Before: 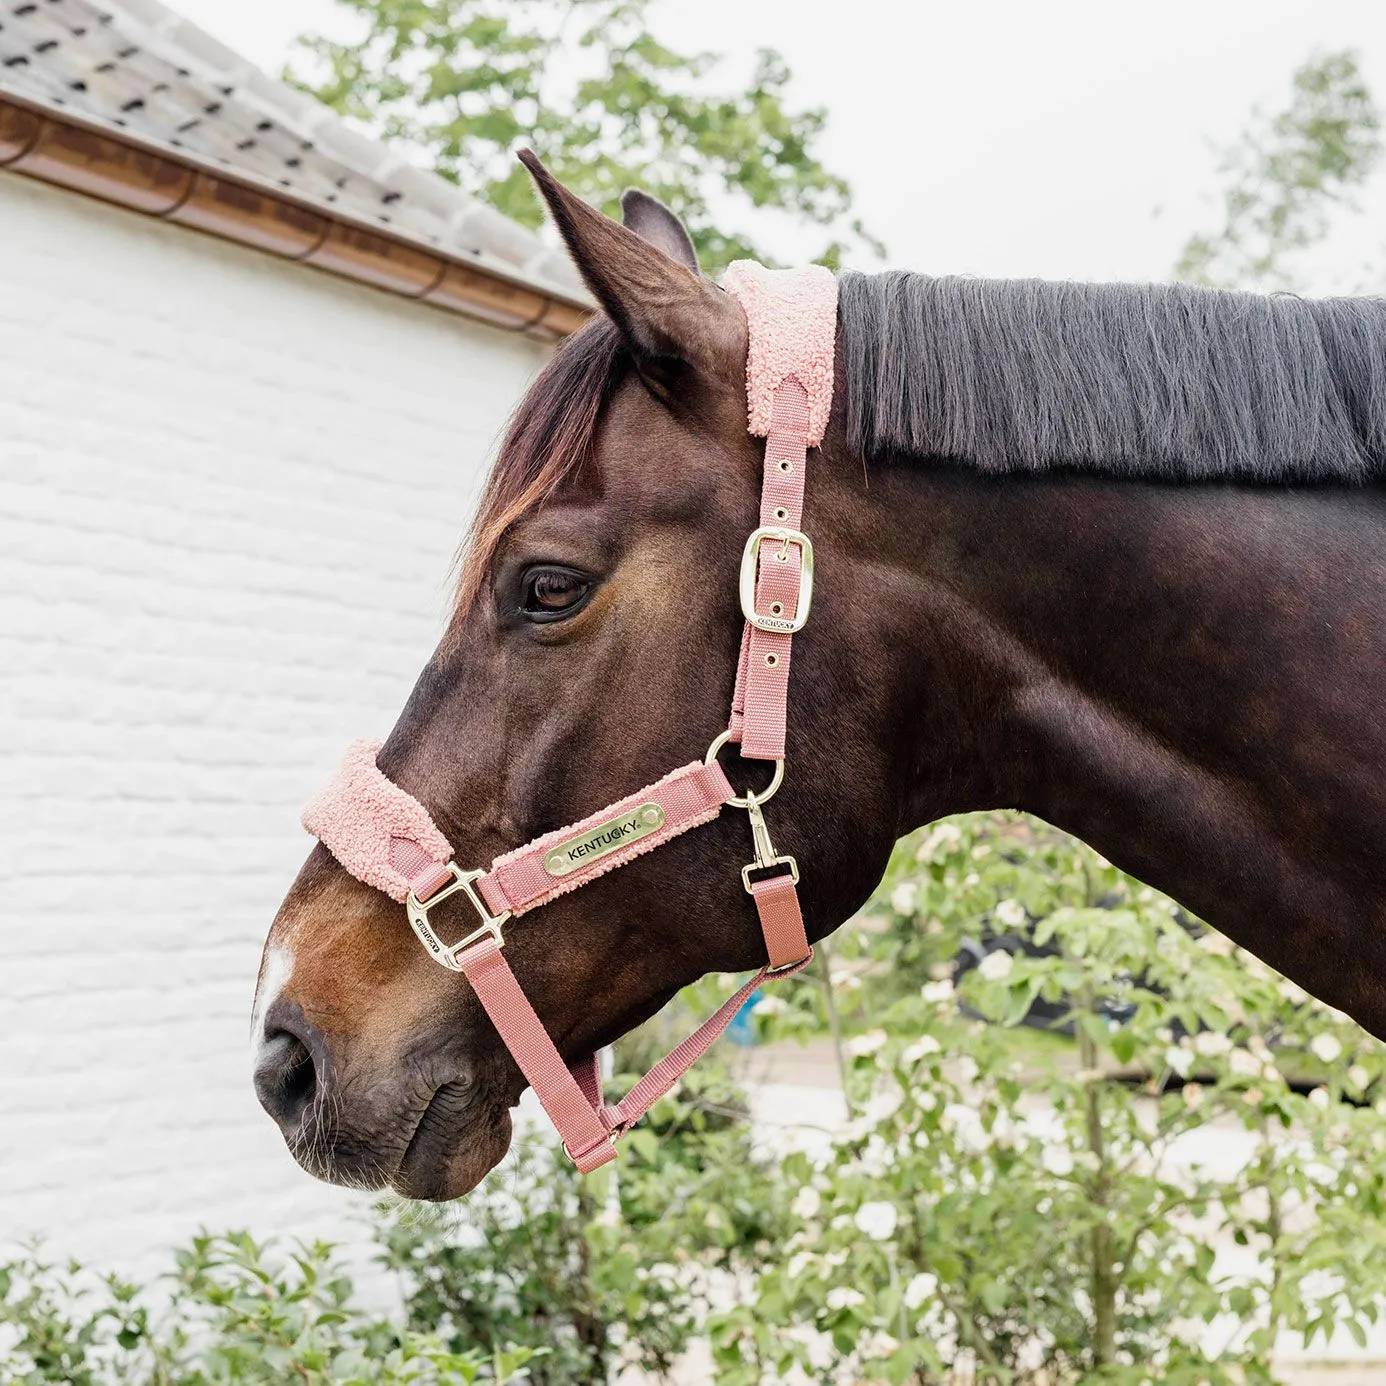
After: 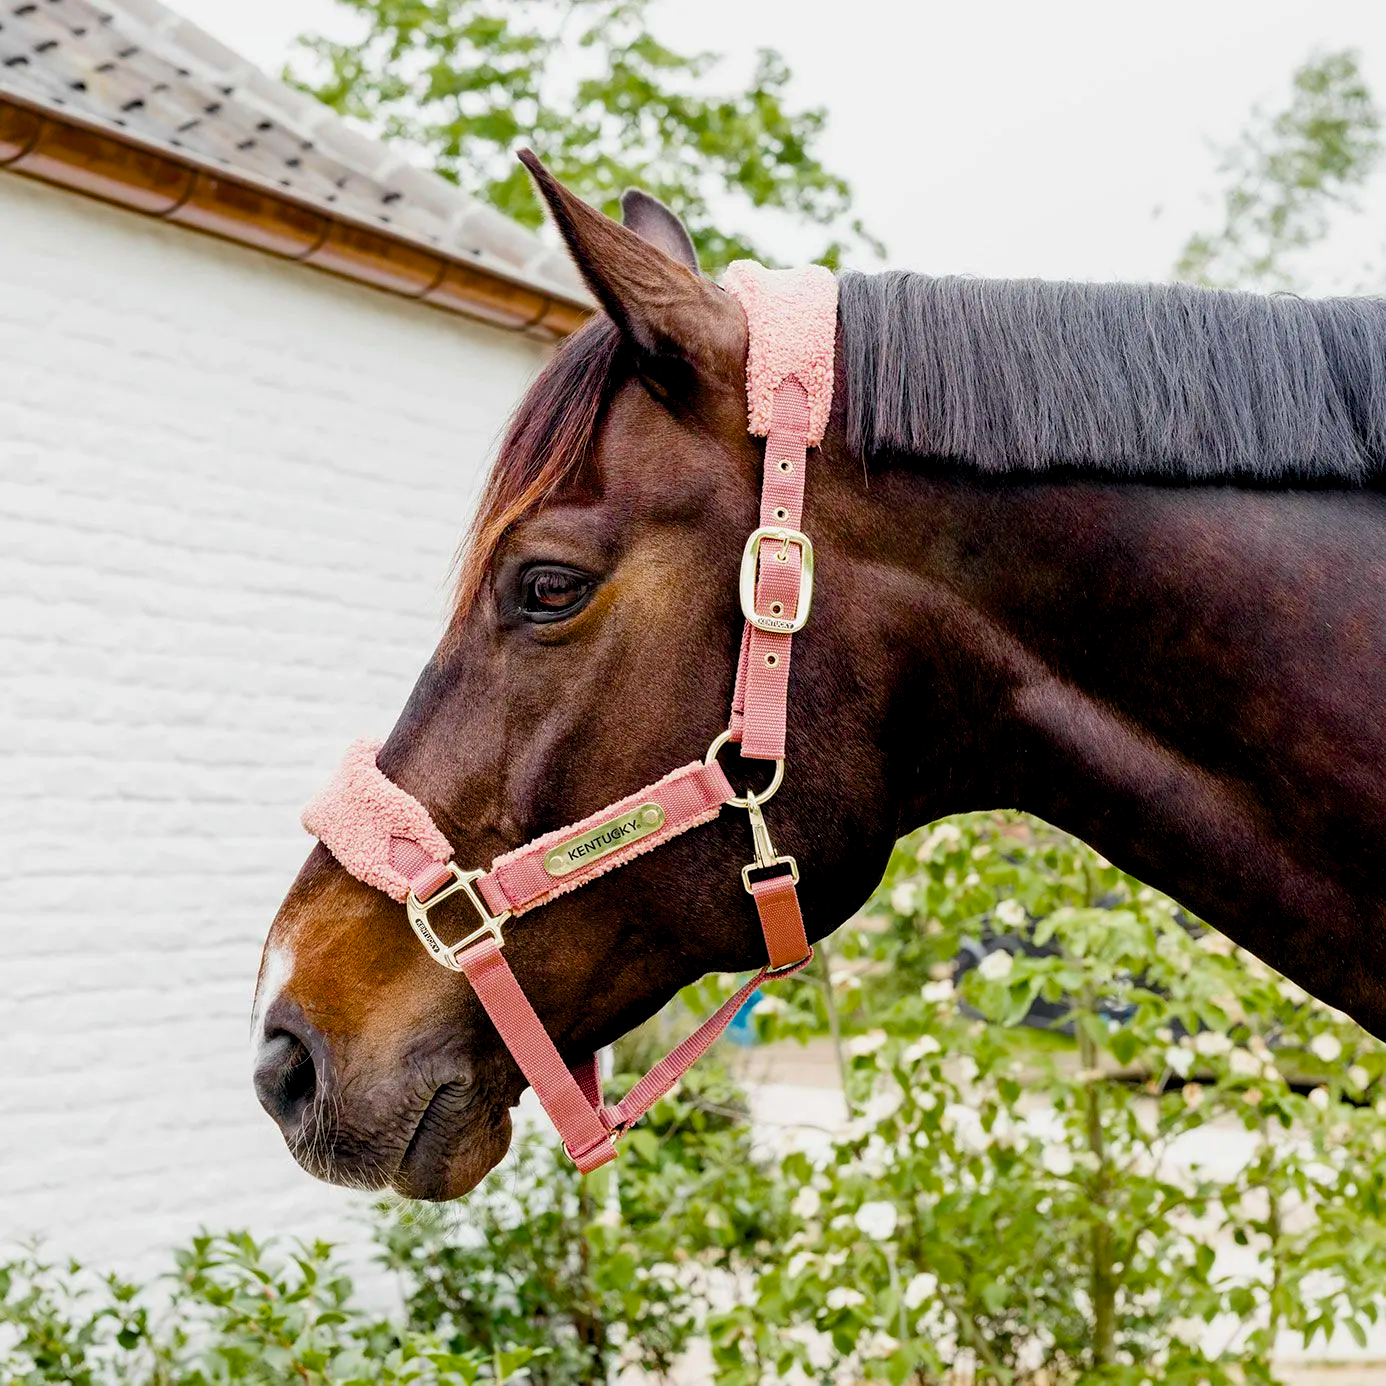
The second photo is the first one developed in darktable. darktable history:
shadows and highlights: shadows 25.4, highlights -23.96
color balance rgb: global offset › luminance -0.869%, shadows fall-off 298.588%, white fulcrum 2 EV, highlights fall-off 298.516%, linear chroma grading › global chroma 5.308%, perceptual saturation grading › global saturation 31.022%, mask middle-gray fulcrum 99.831%, contrast gray fulcrum 38.395%, saturation formula JzAzBz (2021)
